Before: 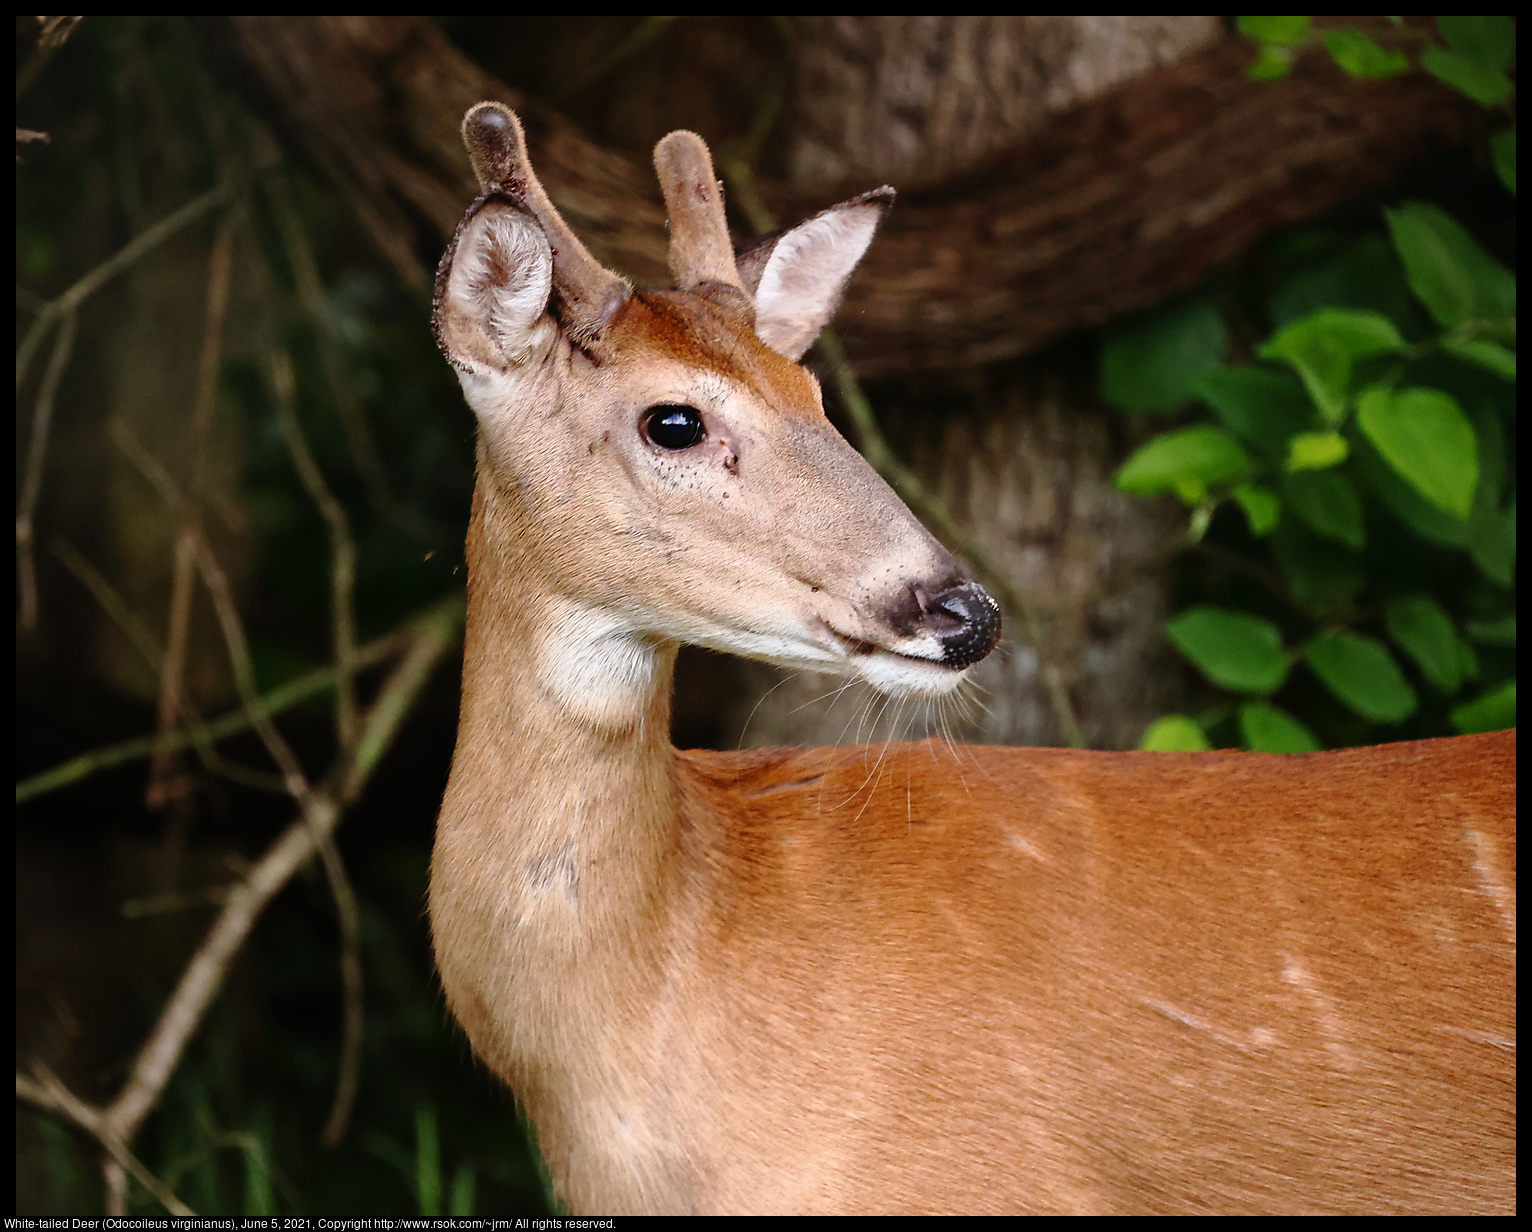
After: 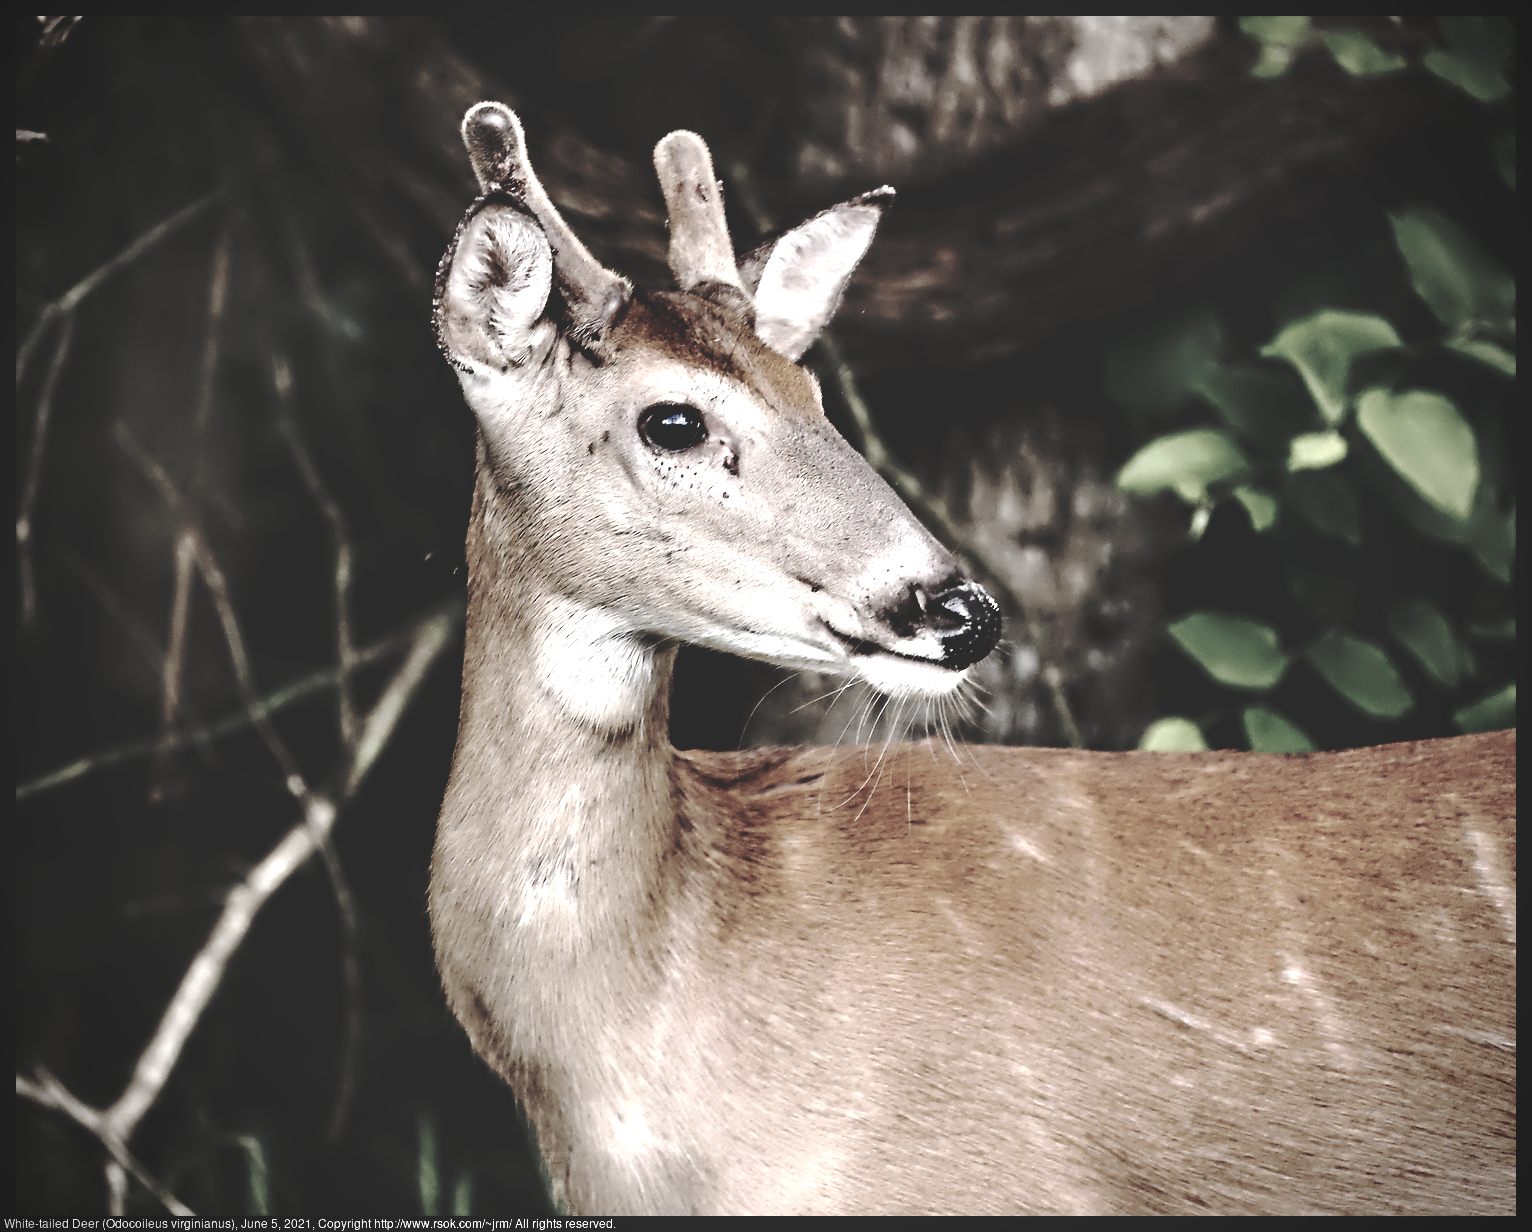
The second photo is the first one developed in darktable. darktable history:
color zones: curves: ch1 [(0.238, 0.163) (0.476, 0.2) (0.733, 0.322) (0.848, 0.134)]
tone equalizer: -8 EV -0.379 EV, -7 EV -0.411 EV, -6 EV -0.323 EV, -5 EV -0.254 EV, -3 EV 0.225 EV, -2 EV 0.323 EV, -1 EV 0.398 EV, +0 EV 0.441 EV, edges refinement/feathering 500, mask exposure compensation -1.57 EV, preserve details no
contrast equalizer: octaves 7, y [[0.783, 0.666, 0.575, 0.77, 0.556, 0.501], [0.5 ×6], [0.5 ×6], [0, 0.02, 0.272, 0.399, 0.062, 0], [0 ×6]]
base curve: curves: ch0 [(0, 0.024) (0.055, 0.065) (0.121, 0.166) (0.236, 0.319) (0.693, 0.726) (1, 1)], preserve colors none
vignetting: brightness -0.561, saturation -0.003
